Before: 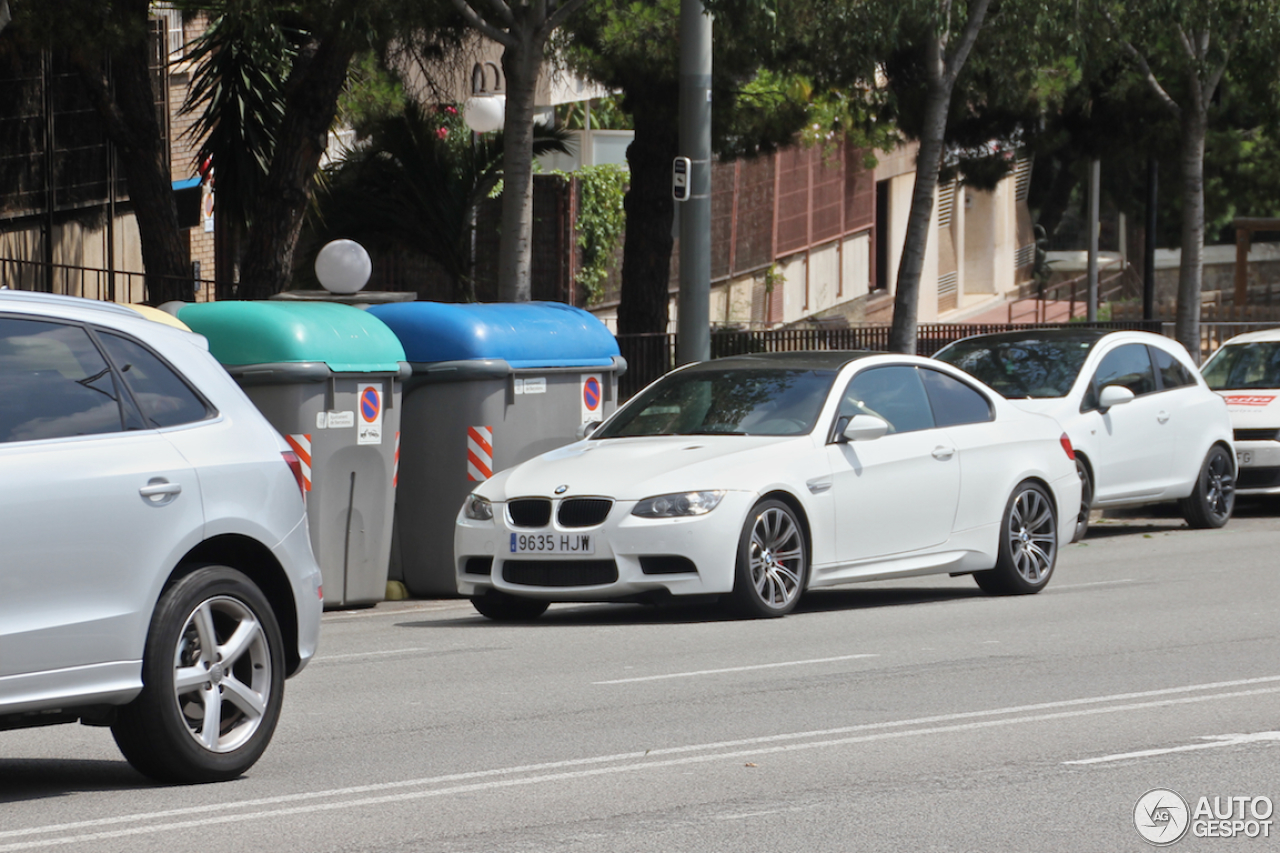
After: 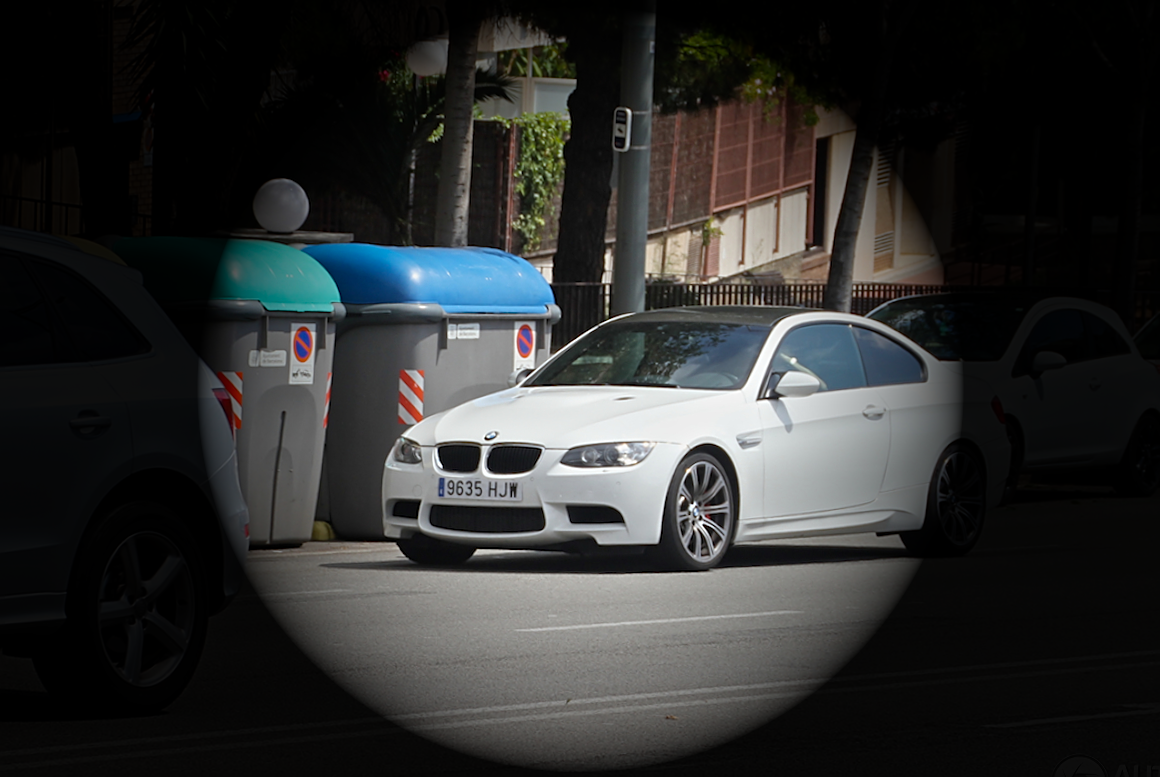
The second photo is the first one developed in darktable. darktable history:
vignetting: fall-off start 31.67%, fall-off radius 34.45%, brightness -0.995, saturation 0.494
crop and rotate: angle -1.94°, left 3.141%, top 3.783%, right 1.623%, bottom 0.448%
sharpen: on, module defaults
